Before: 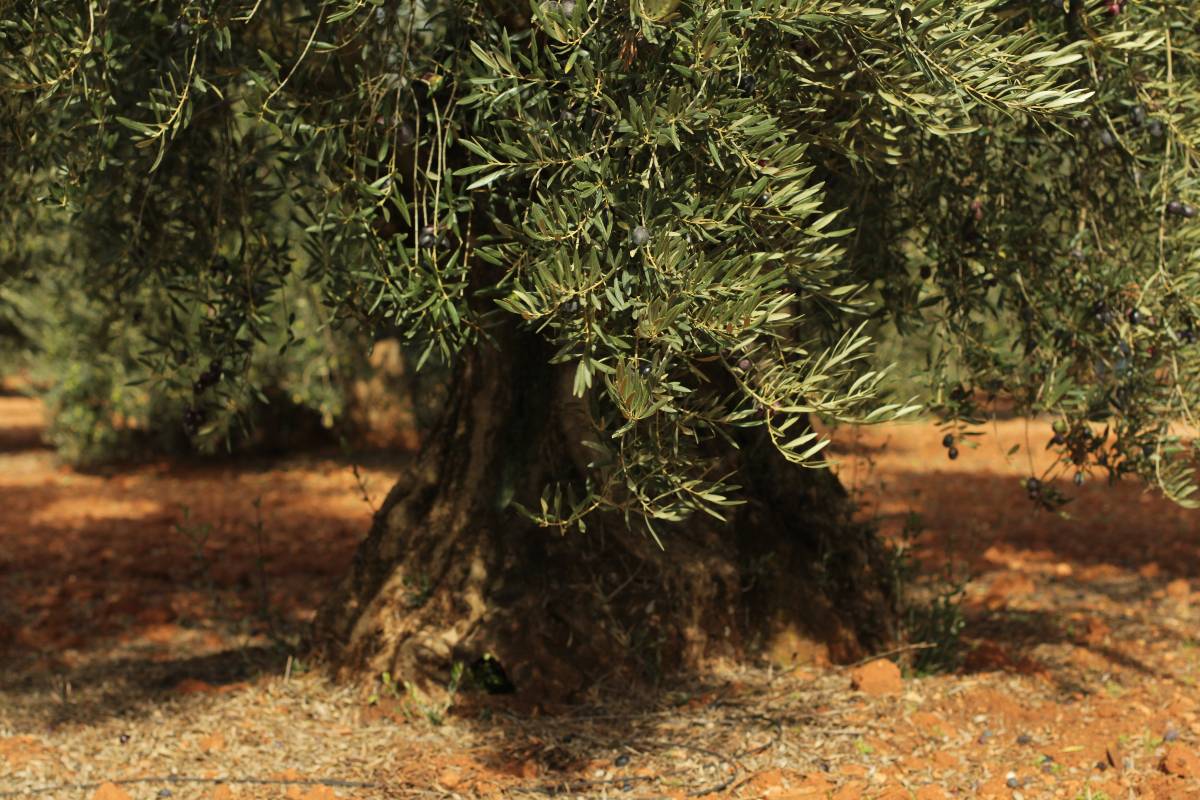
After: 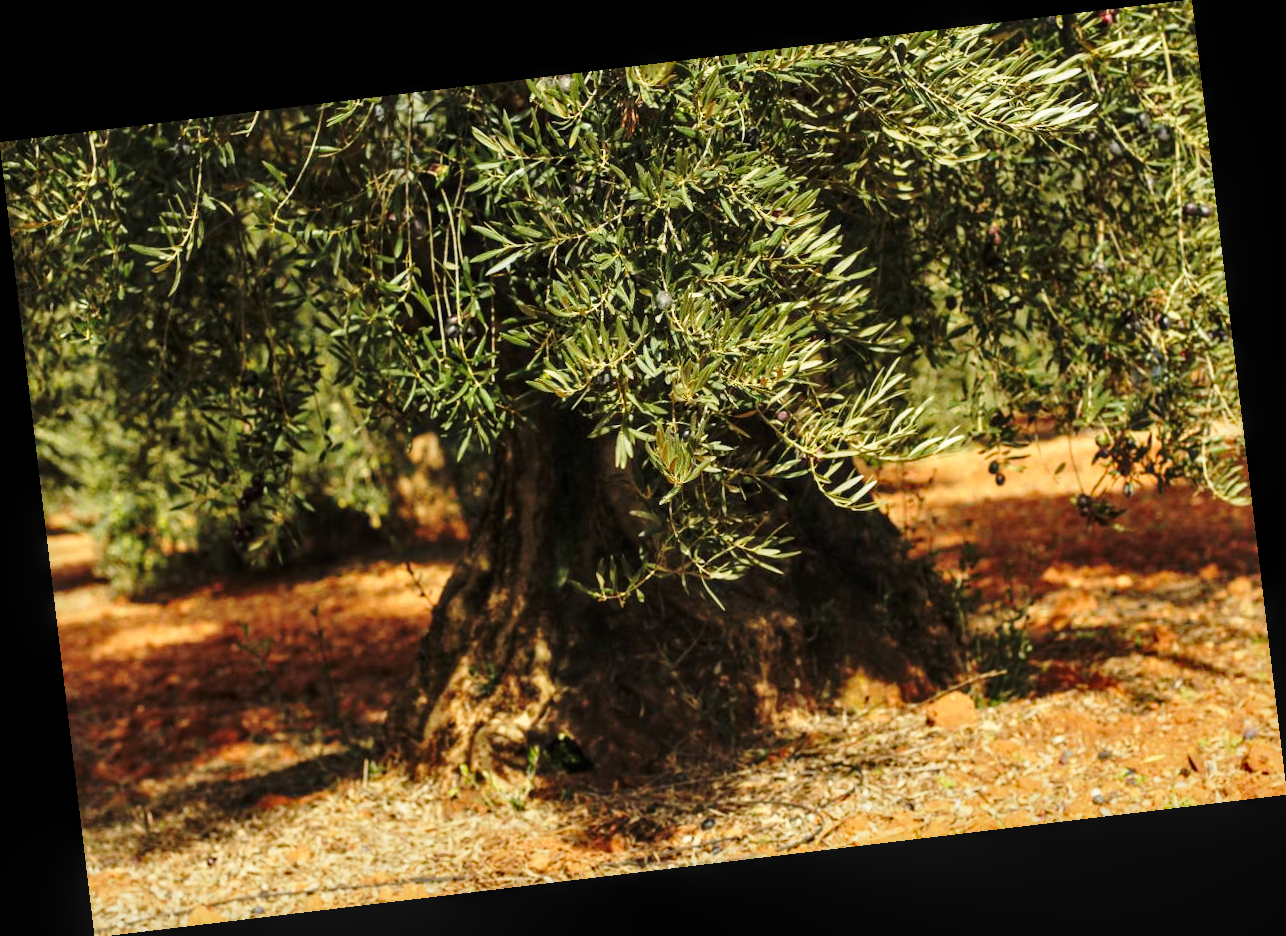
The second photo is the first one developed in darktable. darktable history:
rotate and perspective: rotation -6.83°, automatic cropping off
base curve: curves: ch0 [(0, 0) (0.036, 0.037) (0.121, 0.228) (0.46, 0.76) (0.859, 0.983) (1, 1)], preserve colors none
local contrast: on, module defaults
